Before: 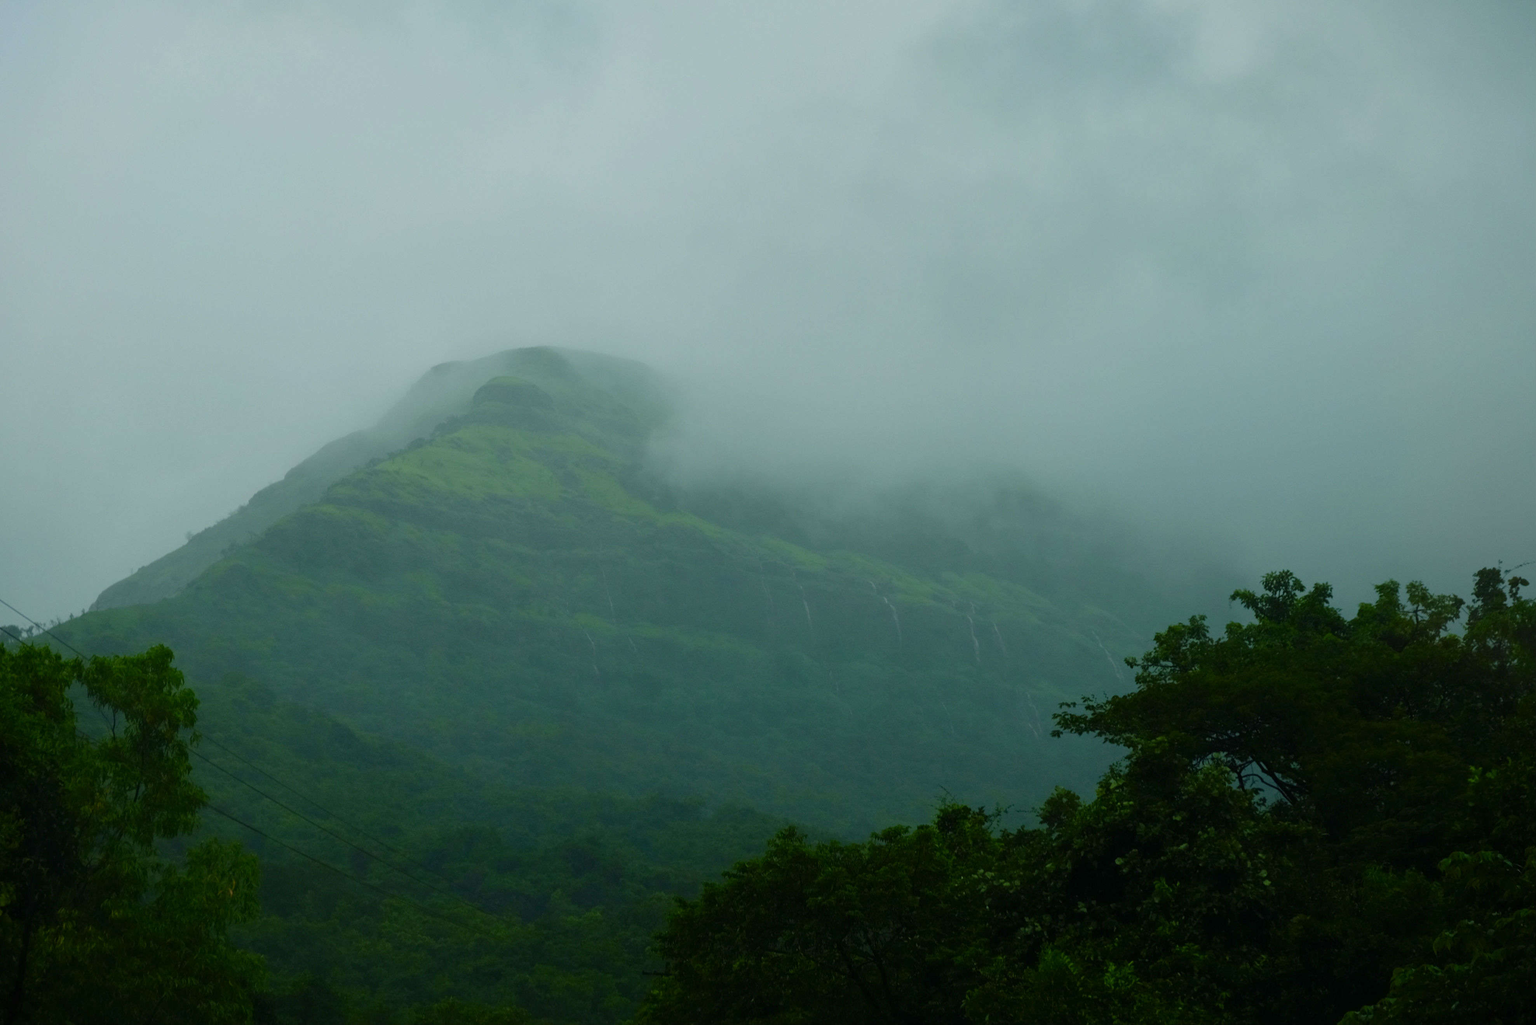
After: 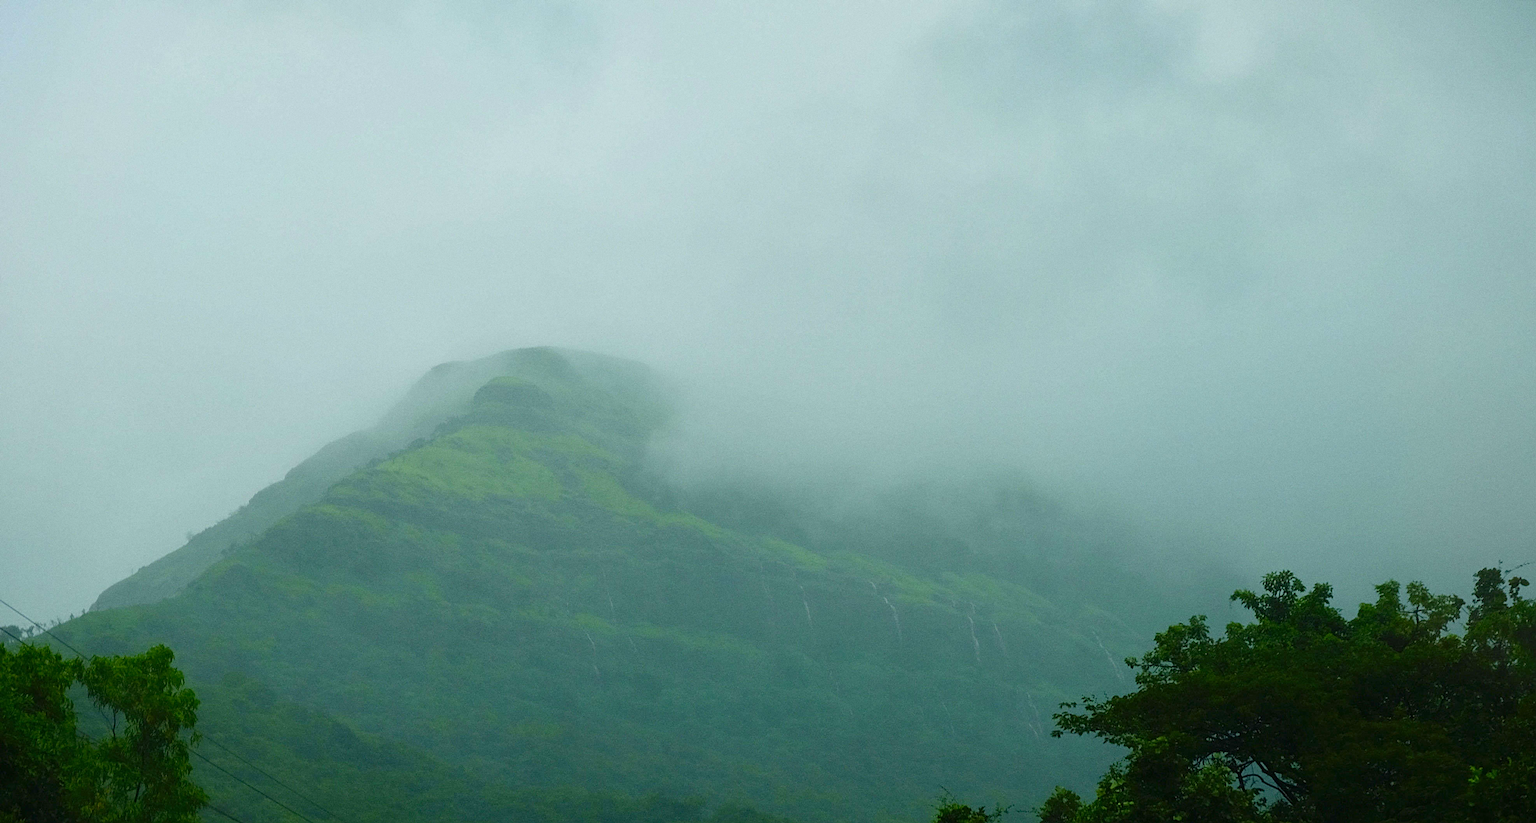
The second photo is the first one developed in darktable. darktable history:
sharpen: amount 1
grain: coarseness 0.09 ISO
levels: levels [0, 0.435, 0.917]
crop: bottom 19.644%
